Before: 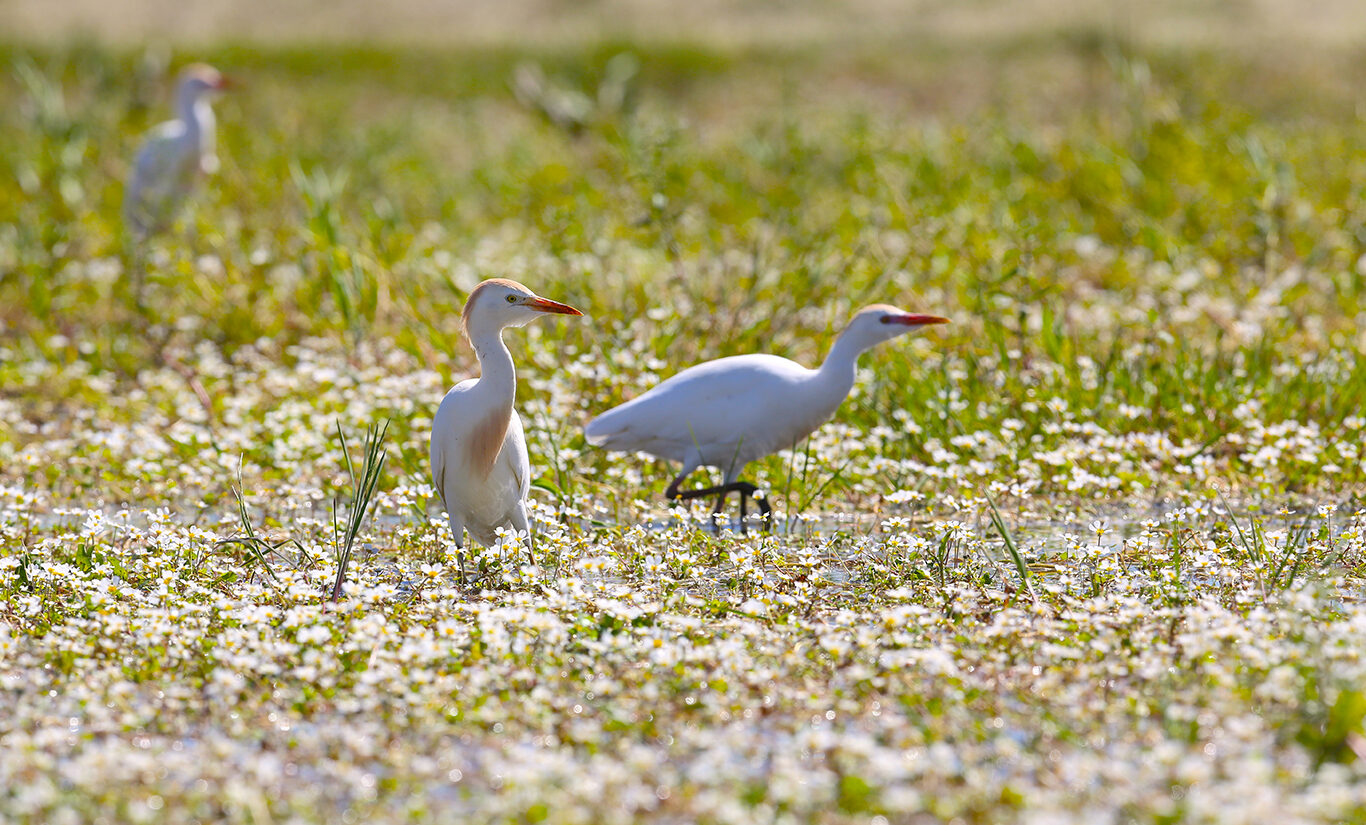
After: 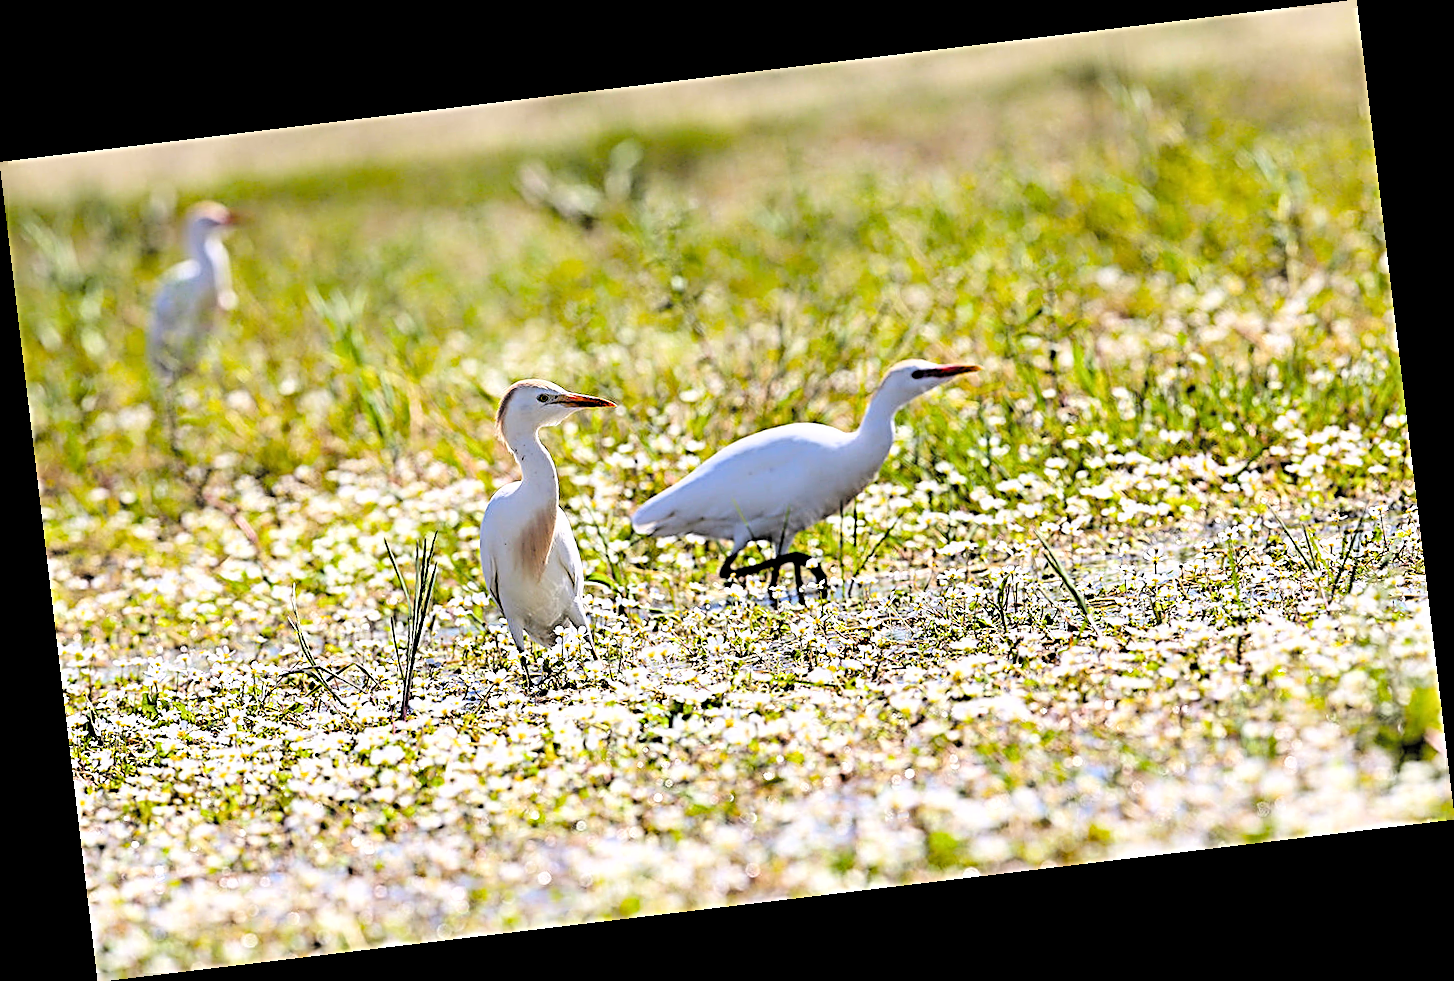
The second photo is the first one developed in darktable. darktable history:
rotate and perspective: rotation -6.83°, automatic cropping off
filmic rgb: middle gray luminance 13.55%, black relative exposure -1.97 EV, white relative exposure 3.1 EV, threshold 6 EV, target black luminance 0%, hardness 1.79, latitude 59.23%, contrast 1.728, highlights saturation mix 5%, shadows ↔ highlights balance -37.52%, add noise in highlights 0, color science v3 (2019), use custom middle-gray values true, iterations of high-quality reconstruction 0, contrast in highlights soft, enable highlight reconstruction true
sharpen: radius 3.025, amount 0.757
